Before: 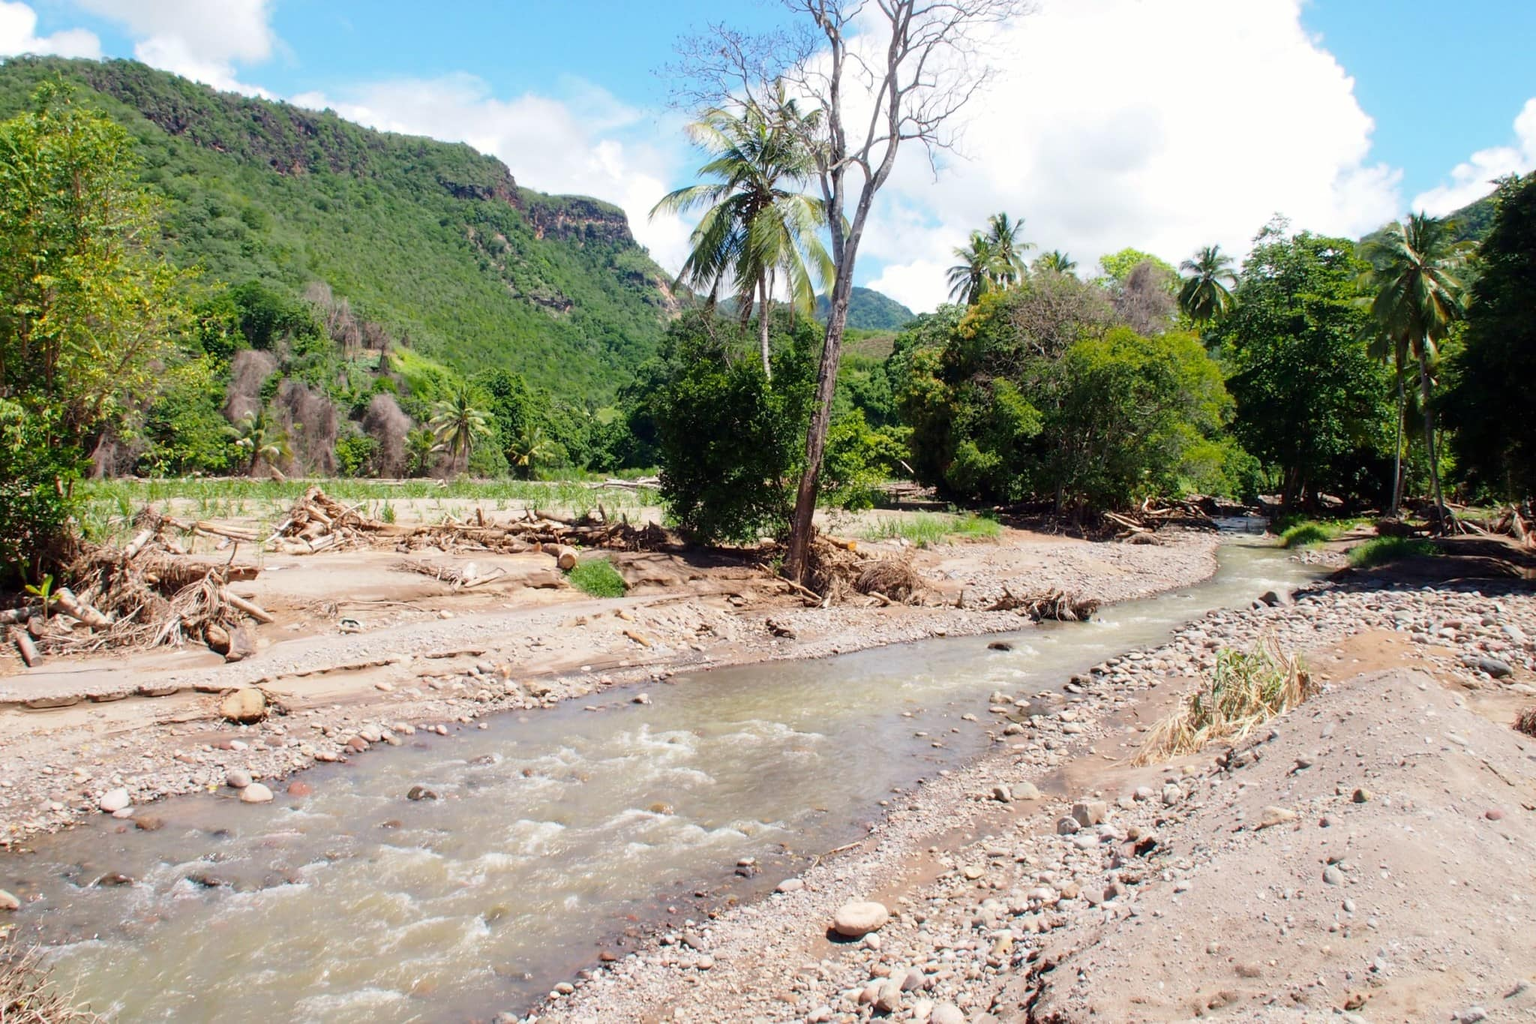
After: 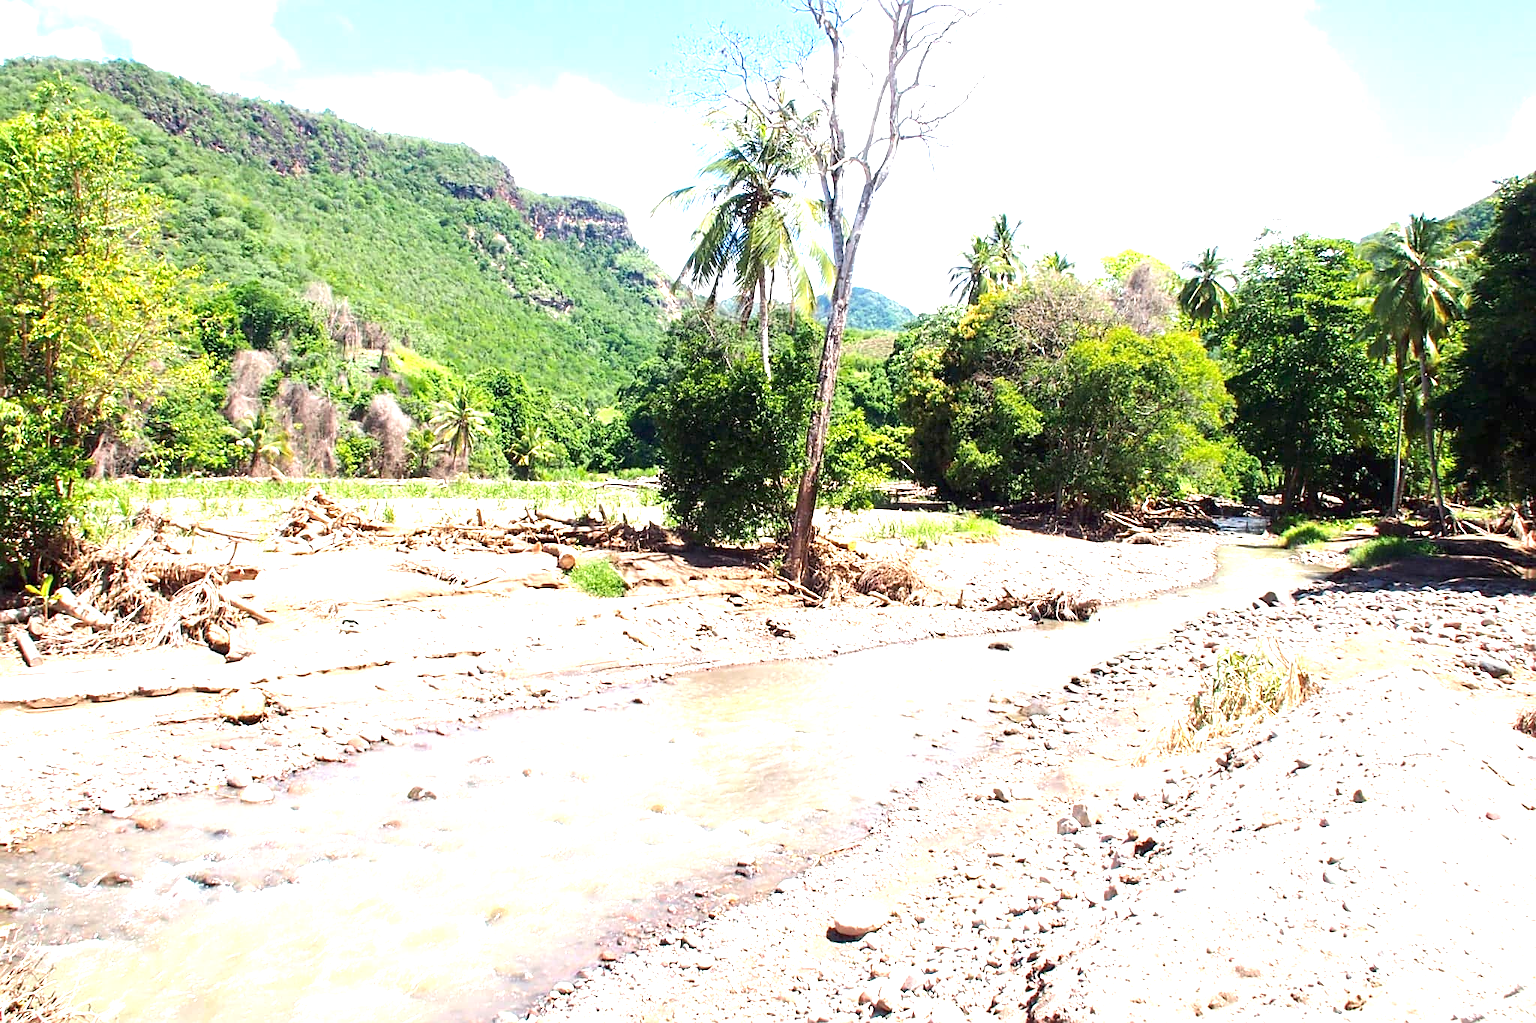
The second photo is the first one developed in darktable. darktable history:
exposure: black level correction 0, exposure 1.472 EV, compensate exposure bias true, compensate highlight preservation false
sharpen: on, module defaults
